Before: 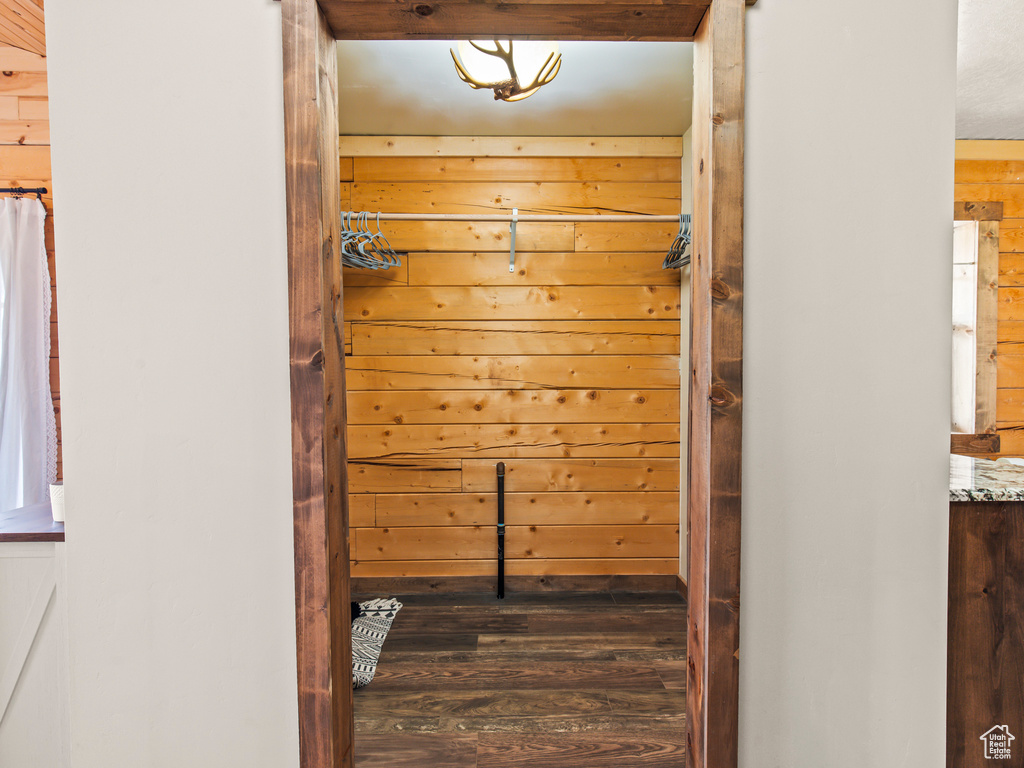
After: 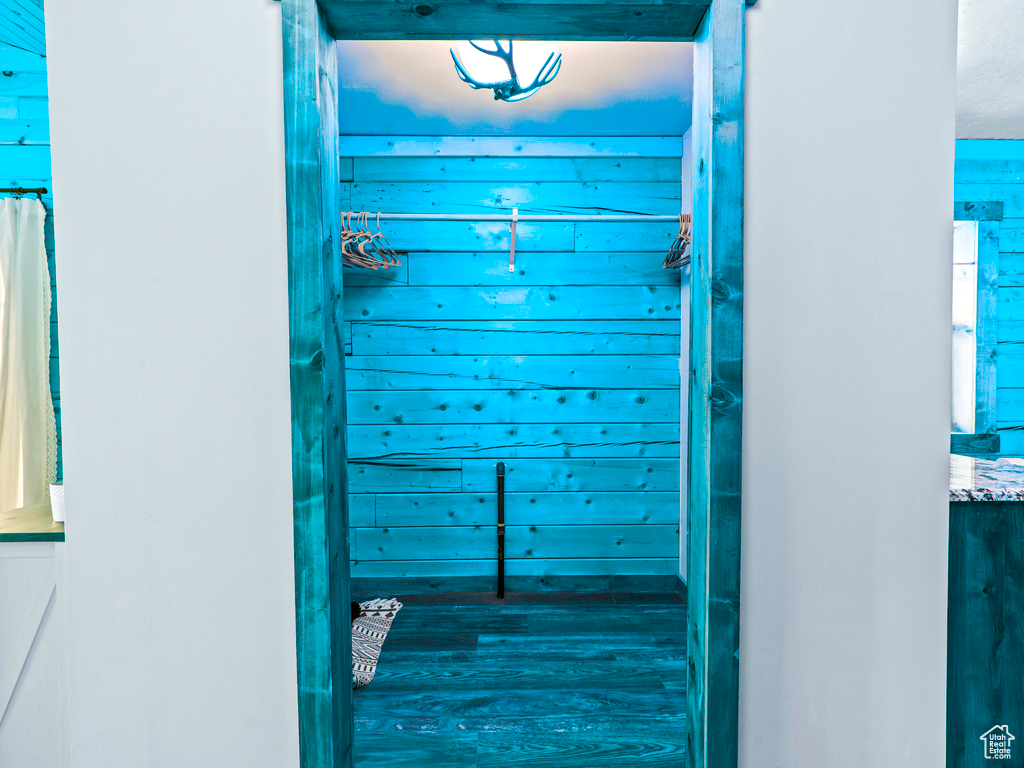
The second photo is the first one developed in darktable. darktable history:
color balance rgb: power › hue 74.37°, highlights gain › luminance 5.805%, highlights gain › chroma 1.242%, highlights gain › hue 87.13°, linear chroma grading › global chroma 8.321%, perceptual saturation grading › global saturation 0.084%, perceptual saturation grading › mid-tones 6.117%, perceptual saturation grading › shadows 71.405%, hue shift 177.66°, global vibrance 49.278%, contrast 0.663%
